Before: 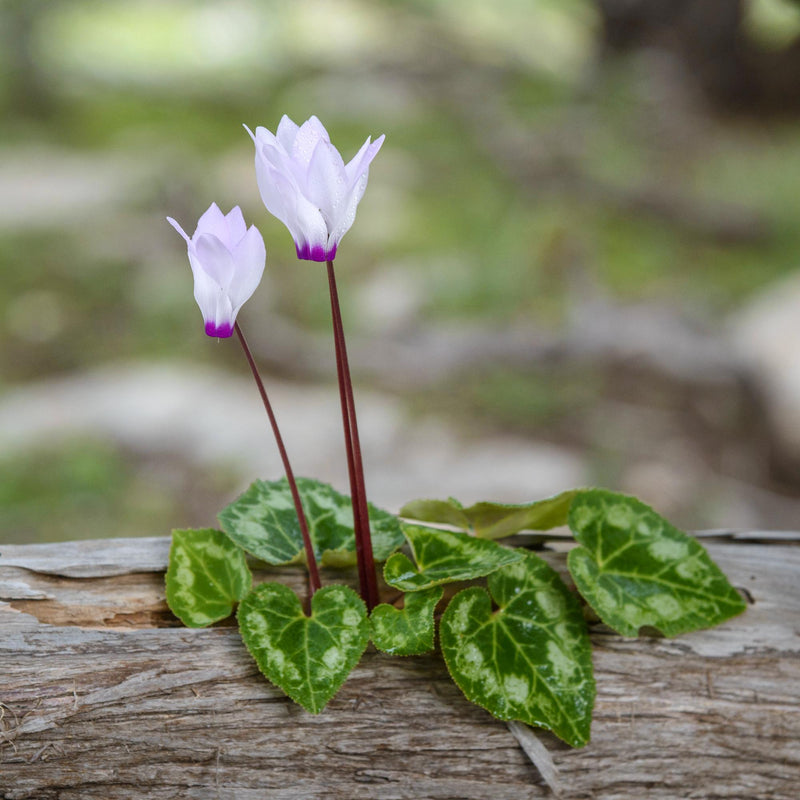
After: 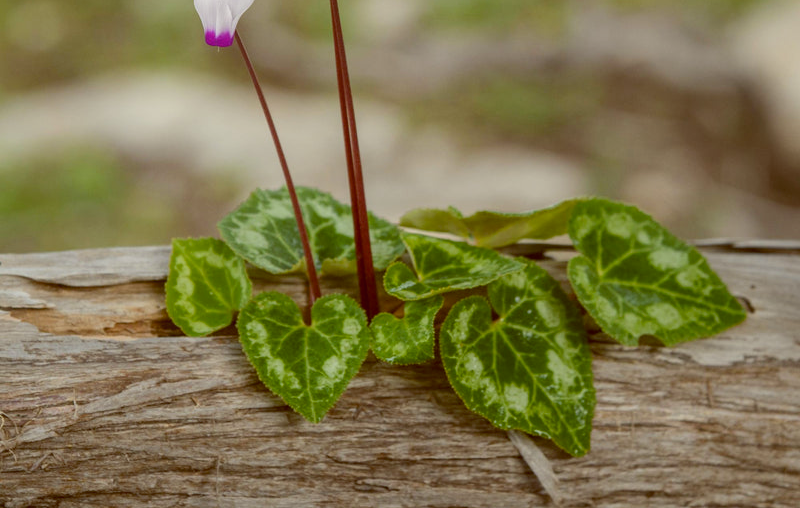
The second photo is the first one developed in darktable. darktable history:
shadows and highlights: shadows 25, white point adjustment -3, highlights -30
crop and rotate: top 36.435%
bloom: size 40%
color balance: lift [1.001, 1.007, 1, 0.993], gamma [1.023, 1.026, 1.01, 0.974], gain [0.964, 1.059, 1.073, 0.927]
white balance: emerald 1
